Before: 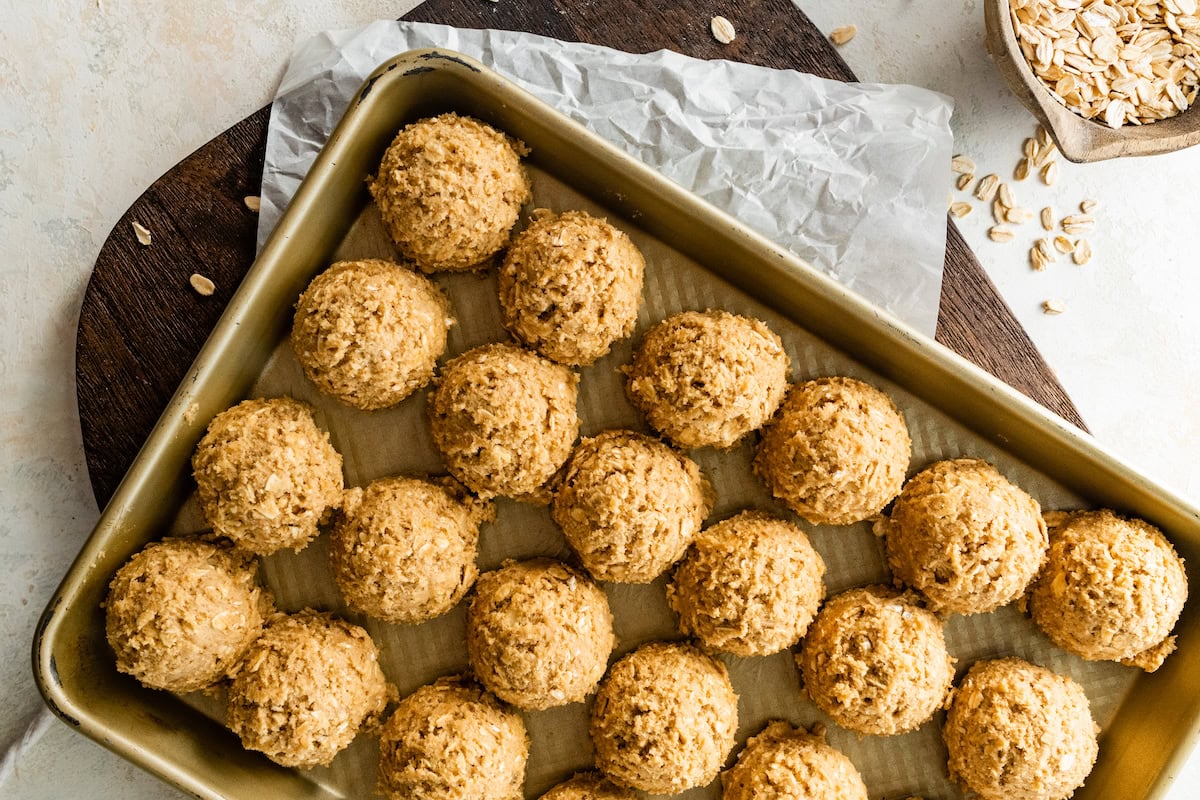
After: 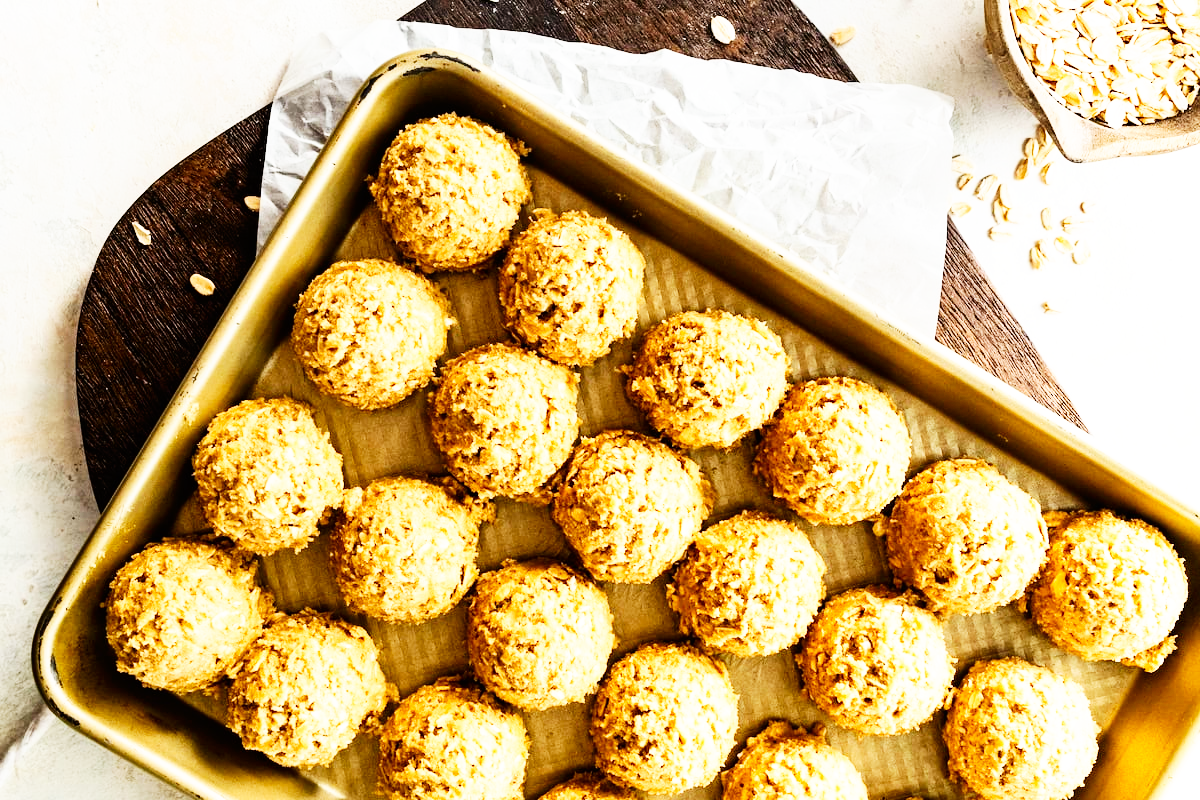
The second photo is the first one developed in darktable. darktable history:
contrast brightness saturation: contrast 0.14
base curve: curves: ch0 [(0, 0) (0.007, 0.004) (0.027, 0.03) (0.046, 0.07) (0.207, 0.54) (0.442, 0.872) (0.673, 0.972) (1, 1)], preserve colors none
